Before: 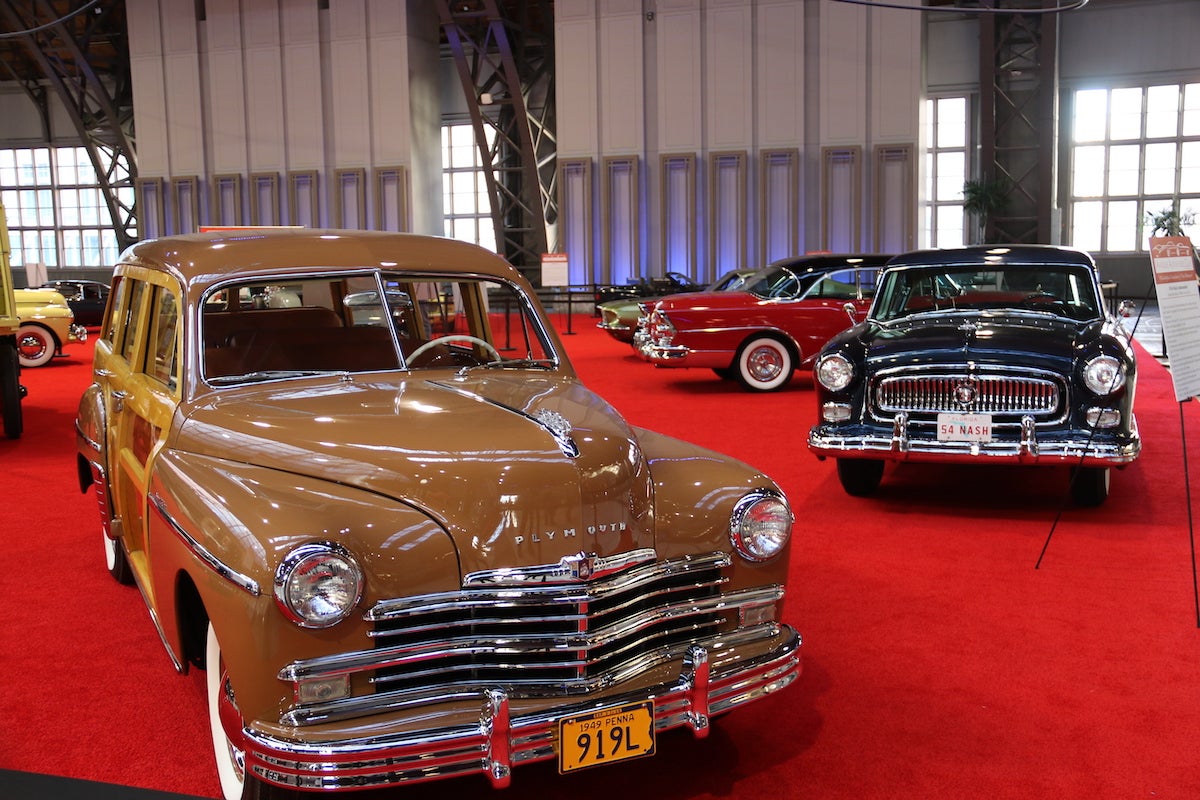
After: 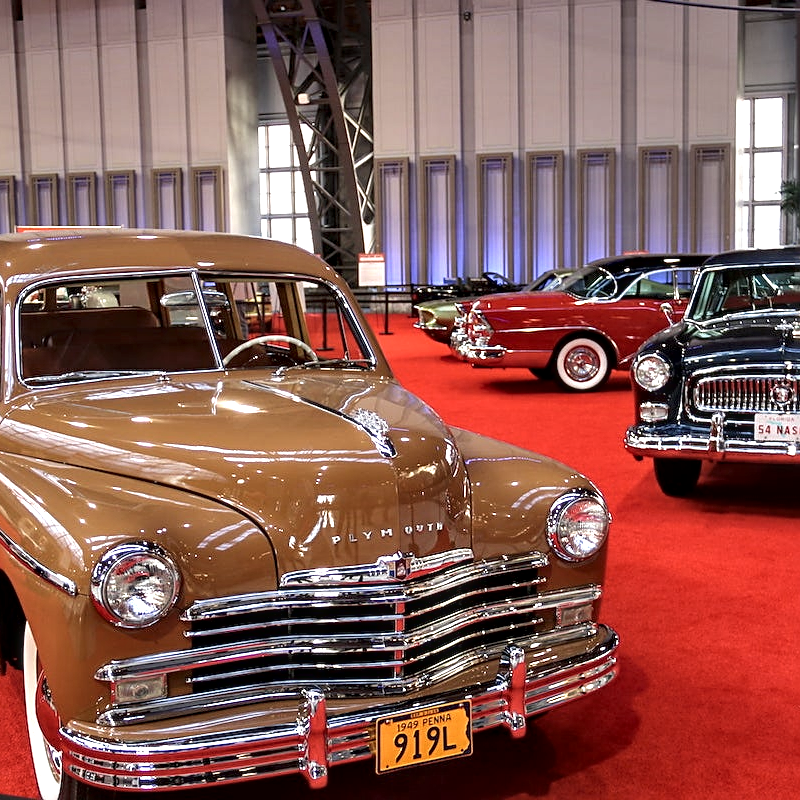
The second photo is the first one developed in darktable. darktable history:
crop and rotate: left 15.264%, right 17.993%
exposure: exposure 0.495 EV, compensate exposure bias true, compensate highlight preservation false
contrast equalizer: y [[0.439, 0.44, 0.442, 0.457, 0.493, 0.498], [0.5 ×6], [0.5 ×6], [0 ×6], [0 ×6]], mix -0.994
local contrast: on, module defaults
contrast brightness saturation: contrast 0.015, saturation -0.068
sharpen: on, module defaults
